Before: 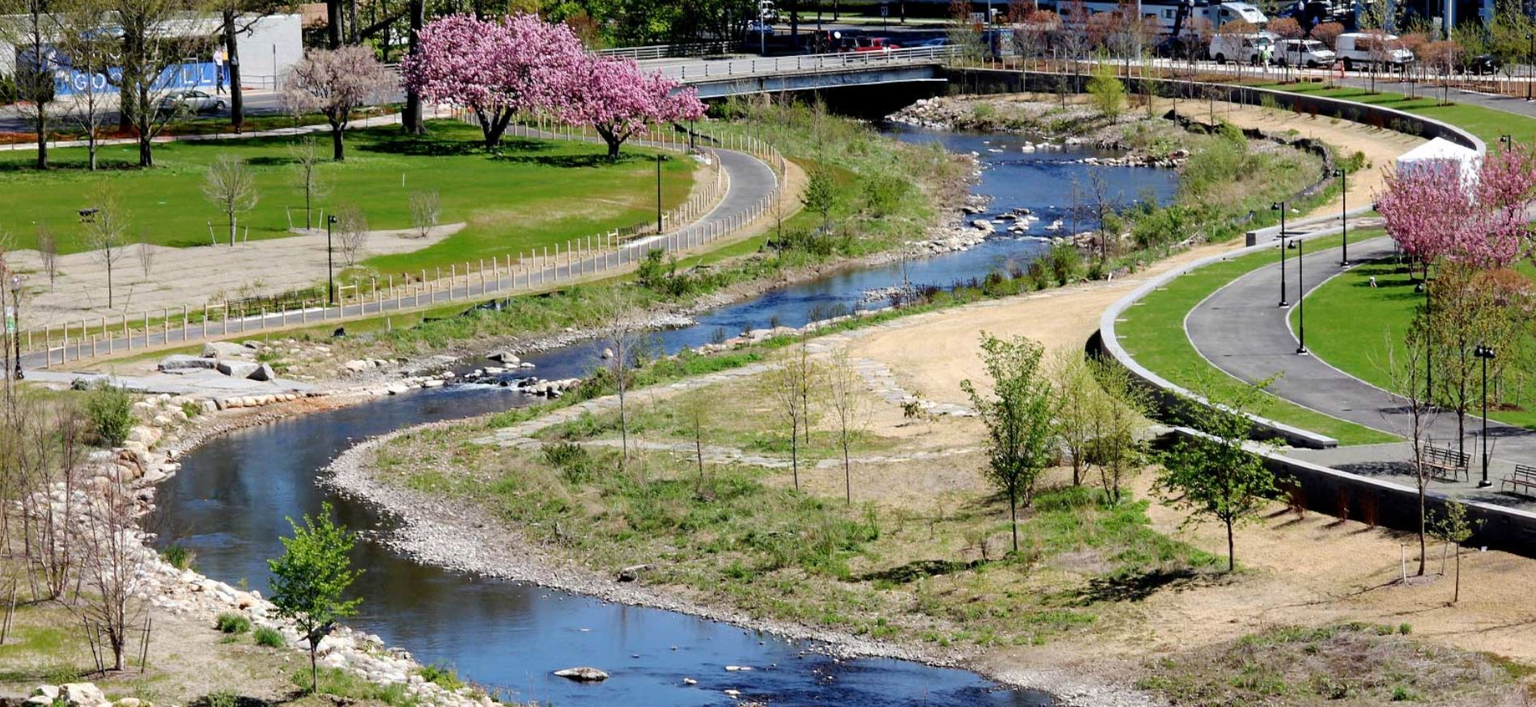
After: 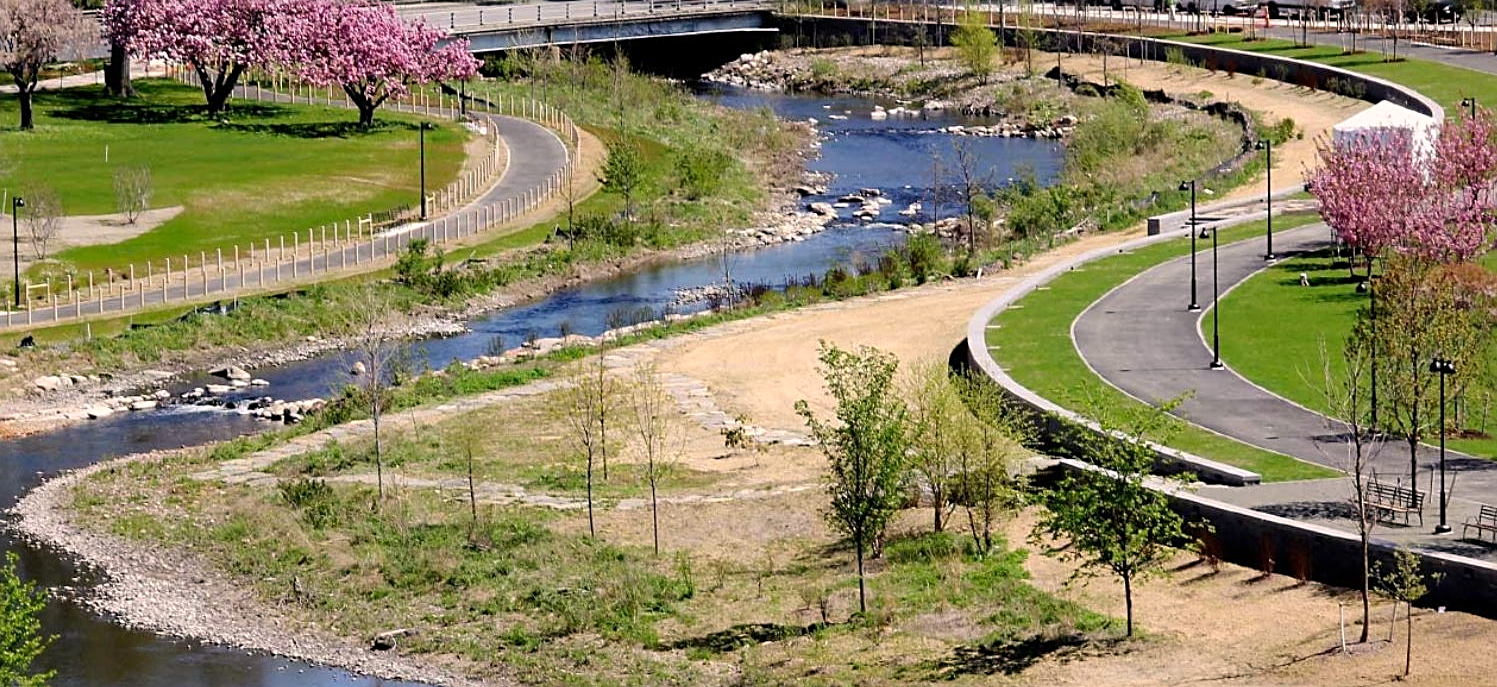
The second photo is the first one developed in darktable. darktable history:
sharpen: on, module defaults
color correction: highlights a* 5.81, highlights b* 4.84
crop and rotate: left 20.74%, top 7.912%, right 0.375%, bottom 13.378%
